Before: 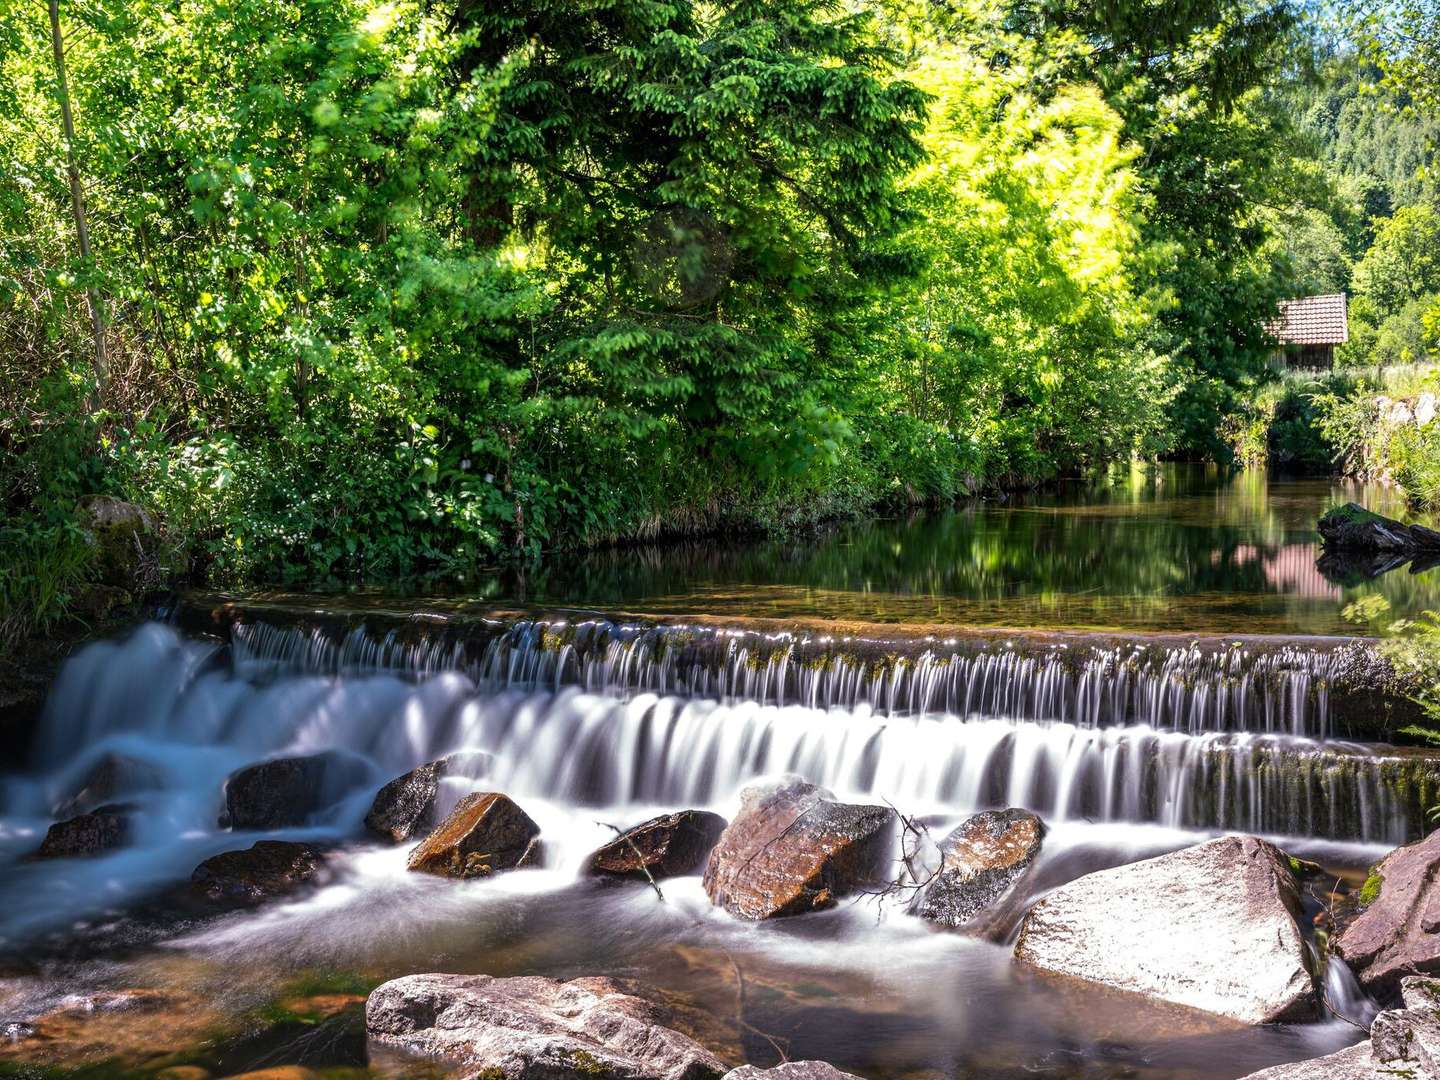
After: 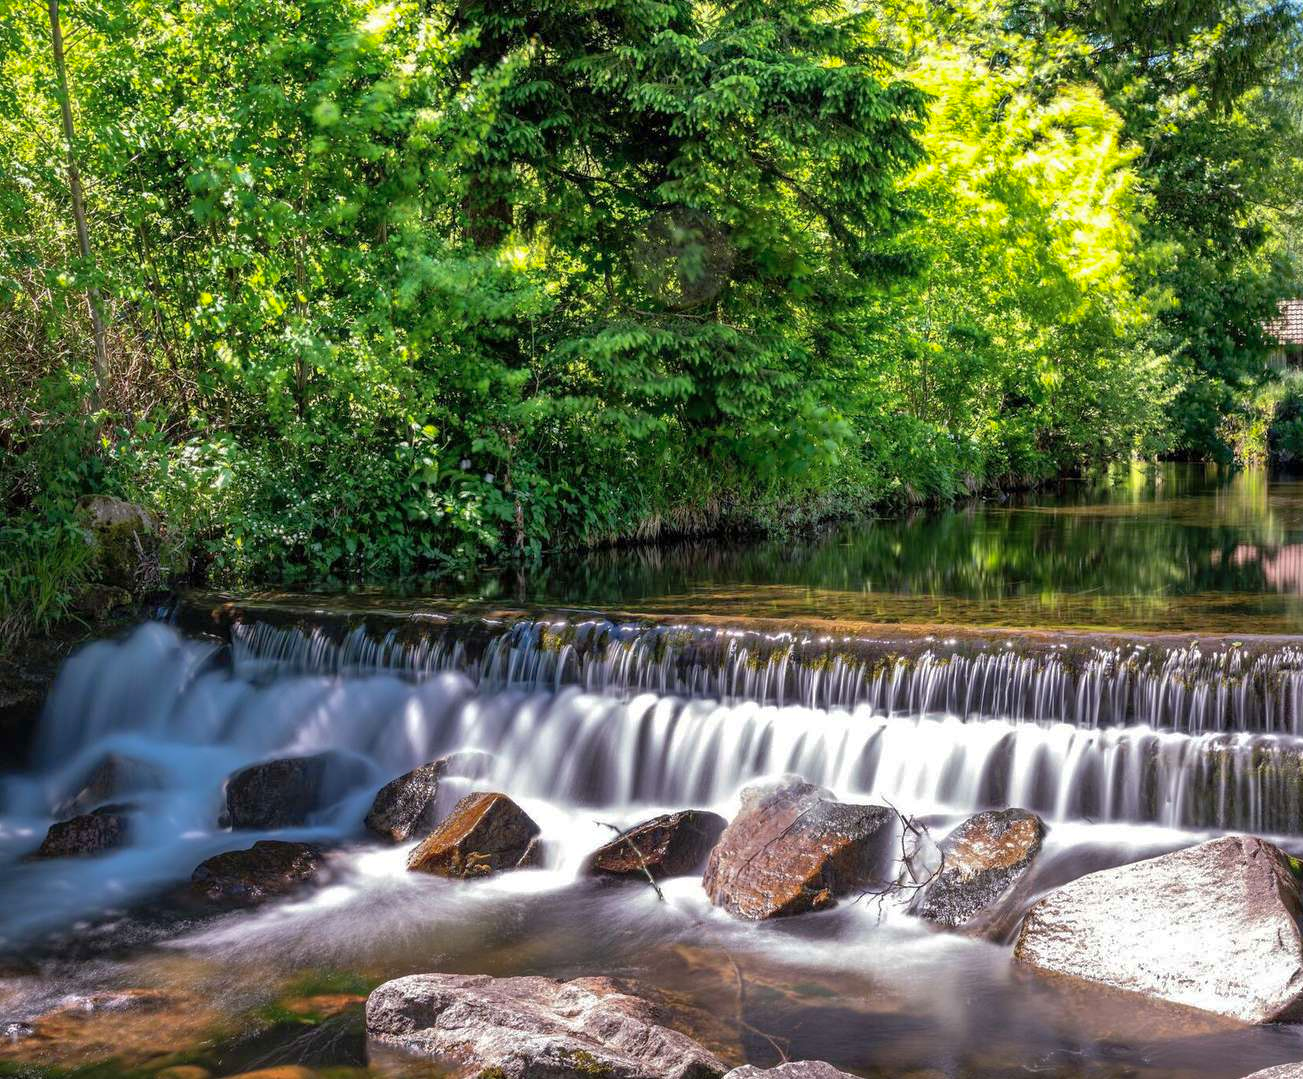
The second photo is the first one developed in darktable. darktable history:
crop: right 9.501%, bottom 0.046%
shadows and highlights: shadows color adjustment 97.99%, highlights color adjustment 58.82%
